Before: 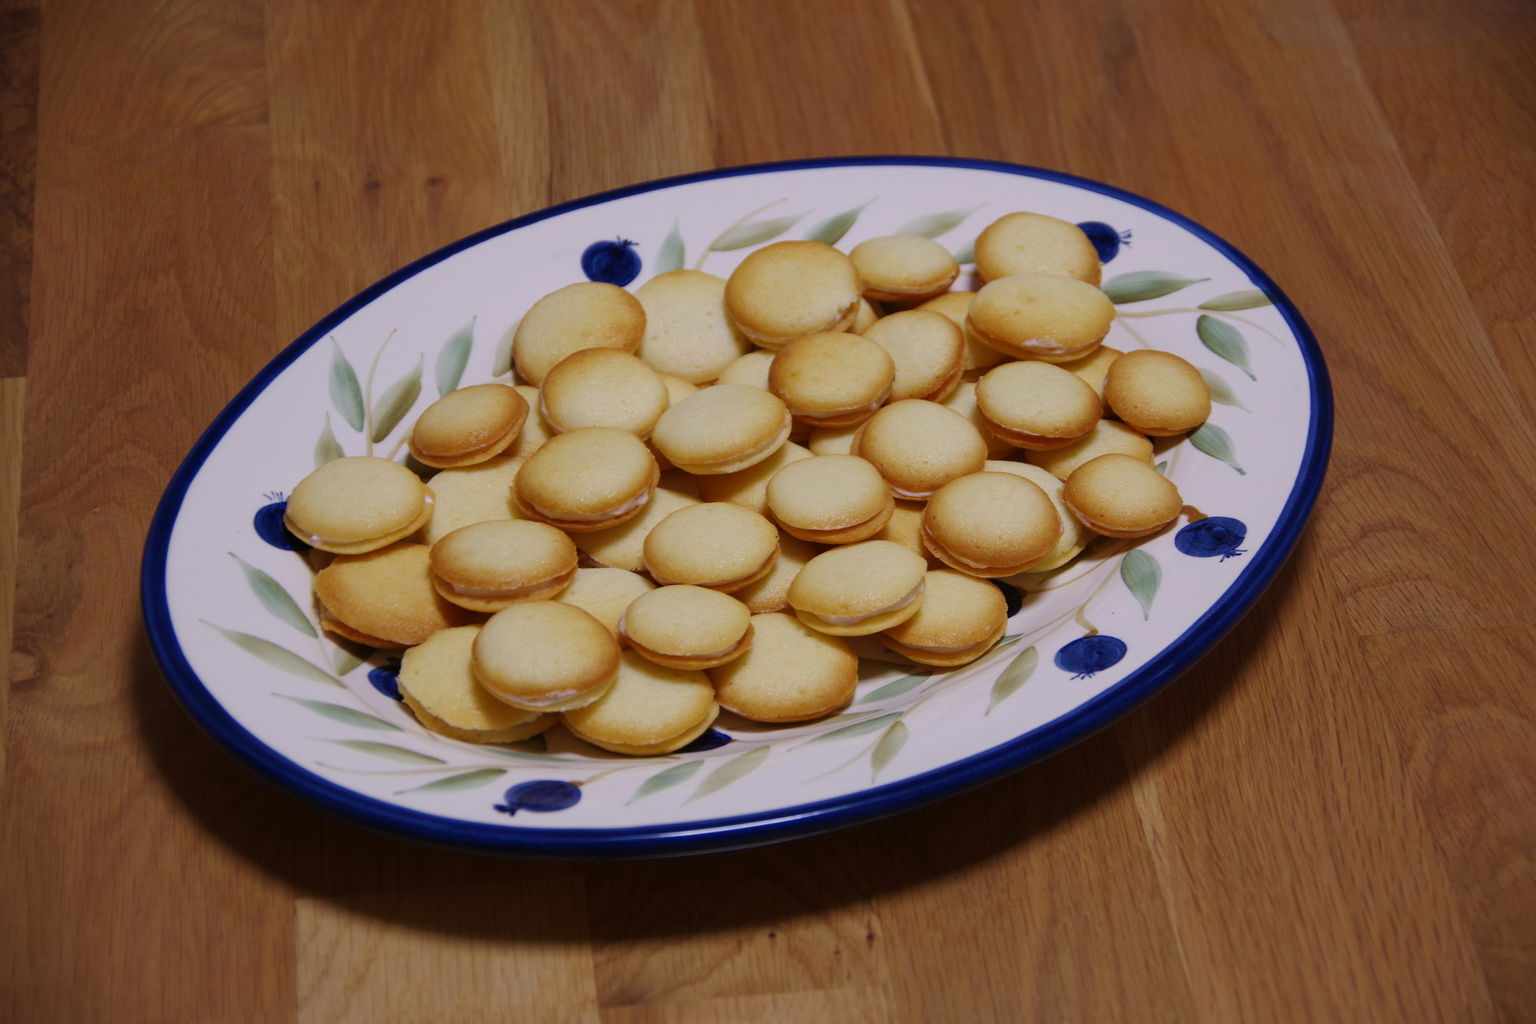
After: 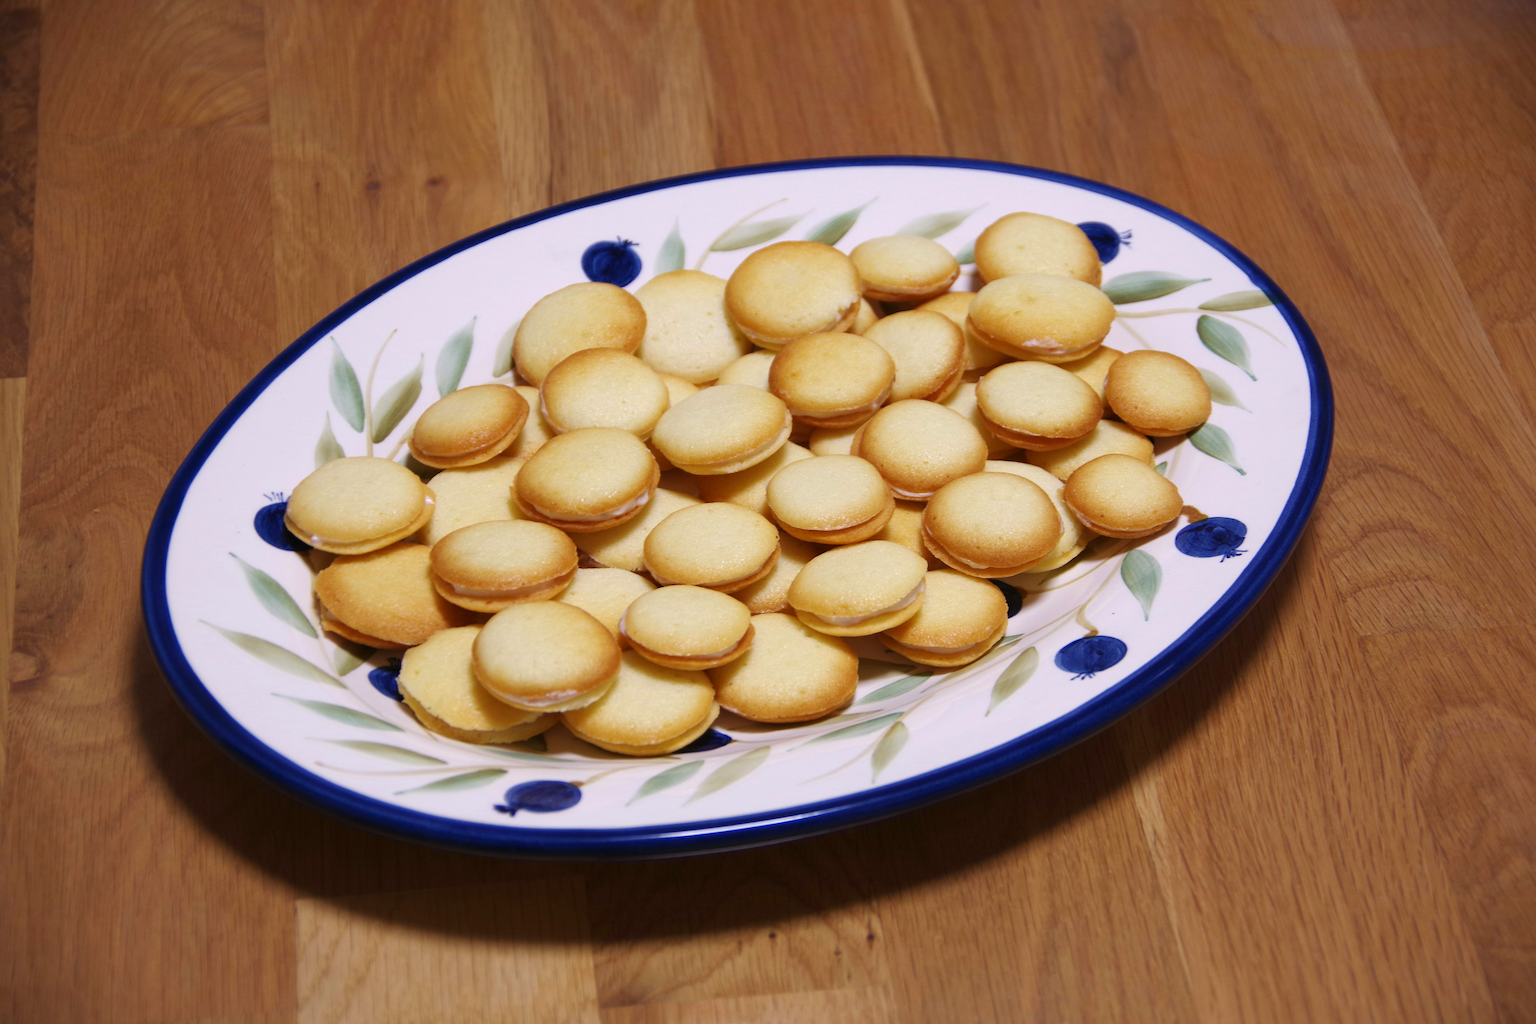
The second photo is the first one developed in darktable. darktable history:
exposure: exposure 0.604 EV, compensate highlight preservation false
